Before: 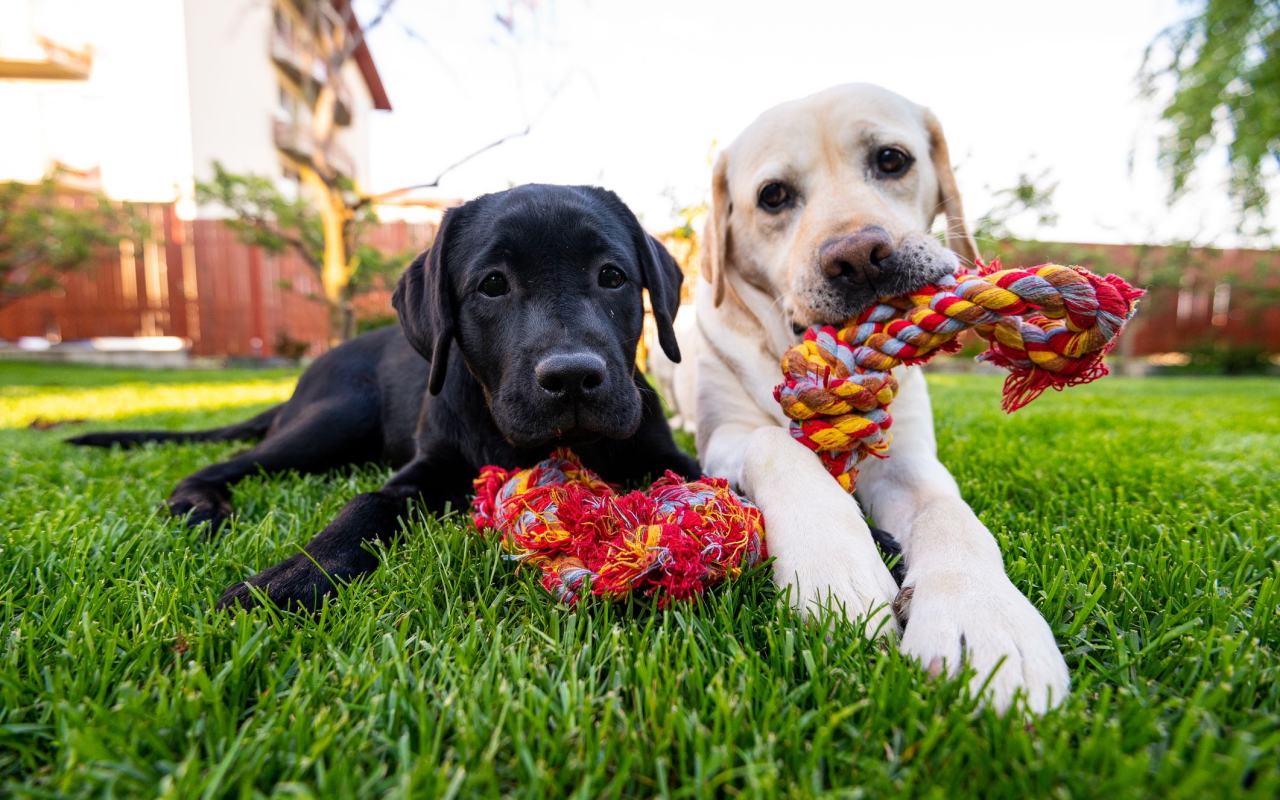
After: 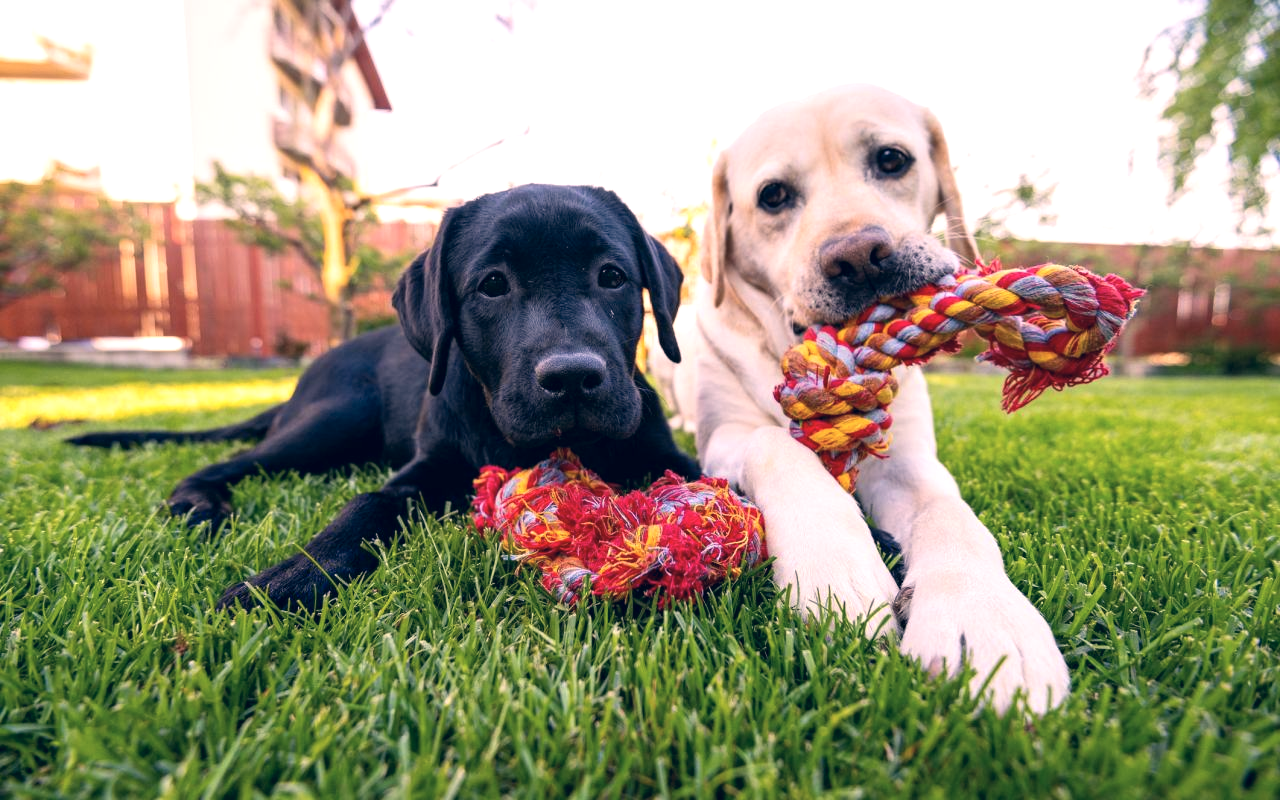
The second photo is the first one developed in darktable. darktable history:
color correction: highlights a* 13.85, highlights b* 5.81, shadows a* -5.18, shadows b* -15.91, saturation 0.875
exposure: exposure 0.297 EV, compensate highlight preservation false
